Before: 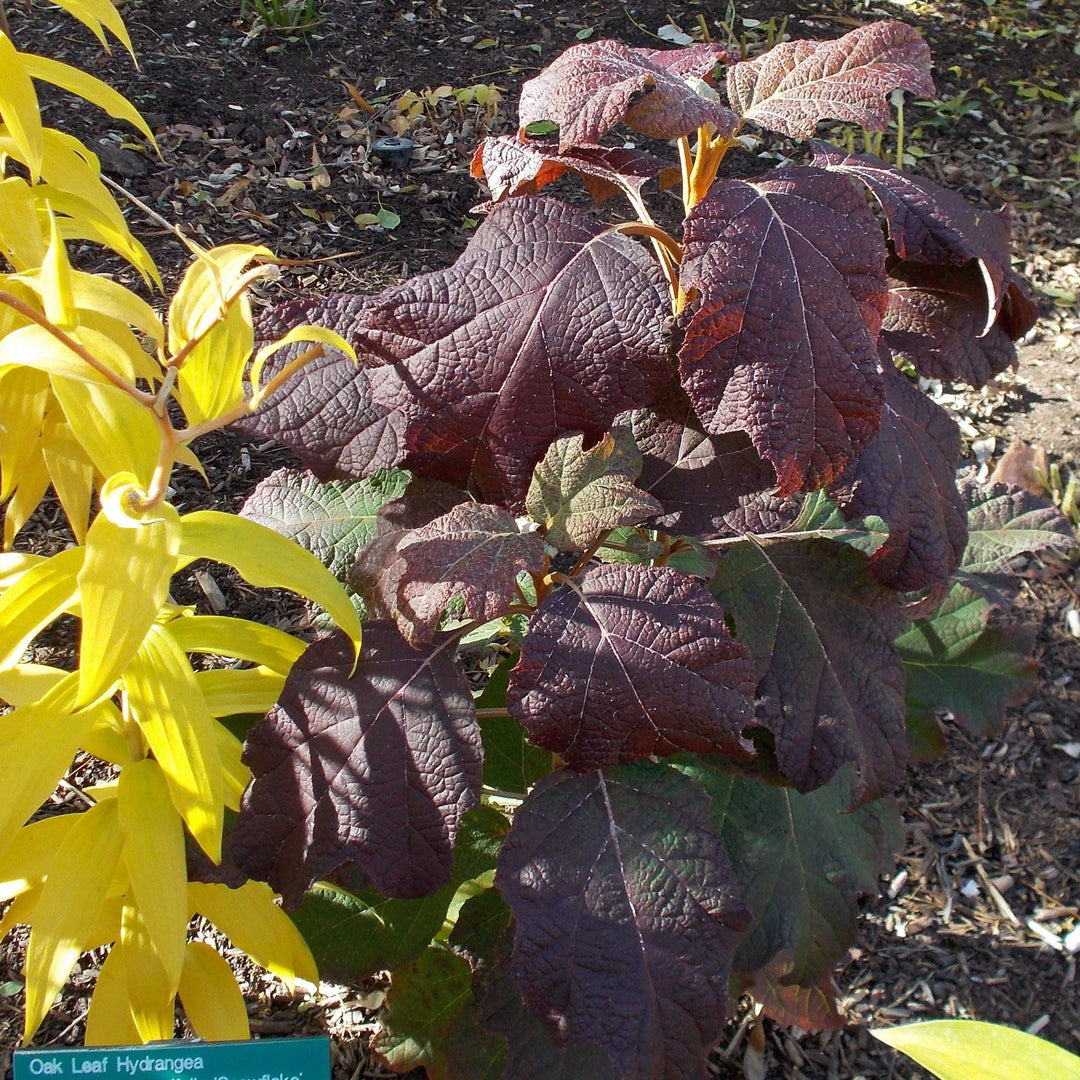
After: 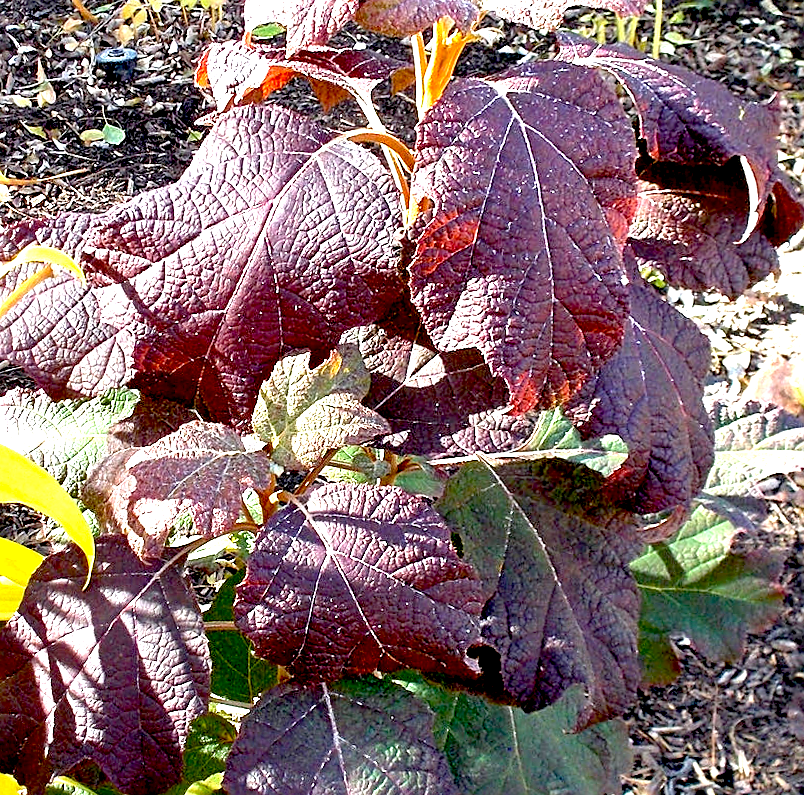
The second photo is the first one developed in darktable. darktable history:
rotate and perspective: rotation 0.062°, lens shift (vertical) 0.115, lens shift (horizontal) -0.133, crop left 0.047, crop right 0.94, crop top 0.061, crop bottom 0.94
crop and rotate: left 20.74%, top 7.912%, right 0.375%, bottom 13.378%
white balance: red 0.982, blue 1.018
sharpen: on, module defaults
exposure: black level correction 0.016, exposure 1.774 EV, compensate highlight preservation false
